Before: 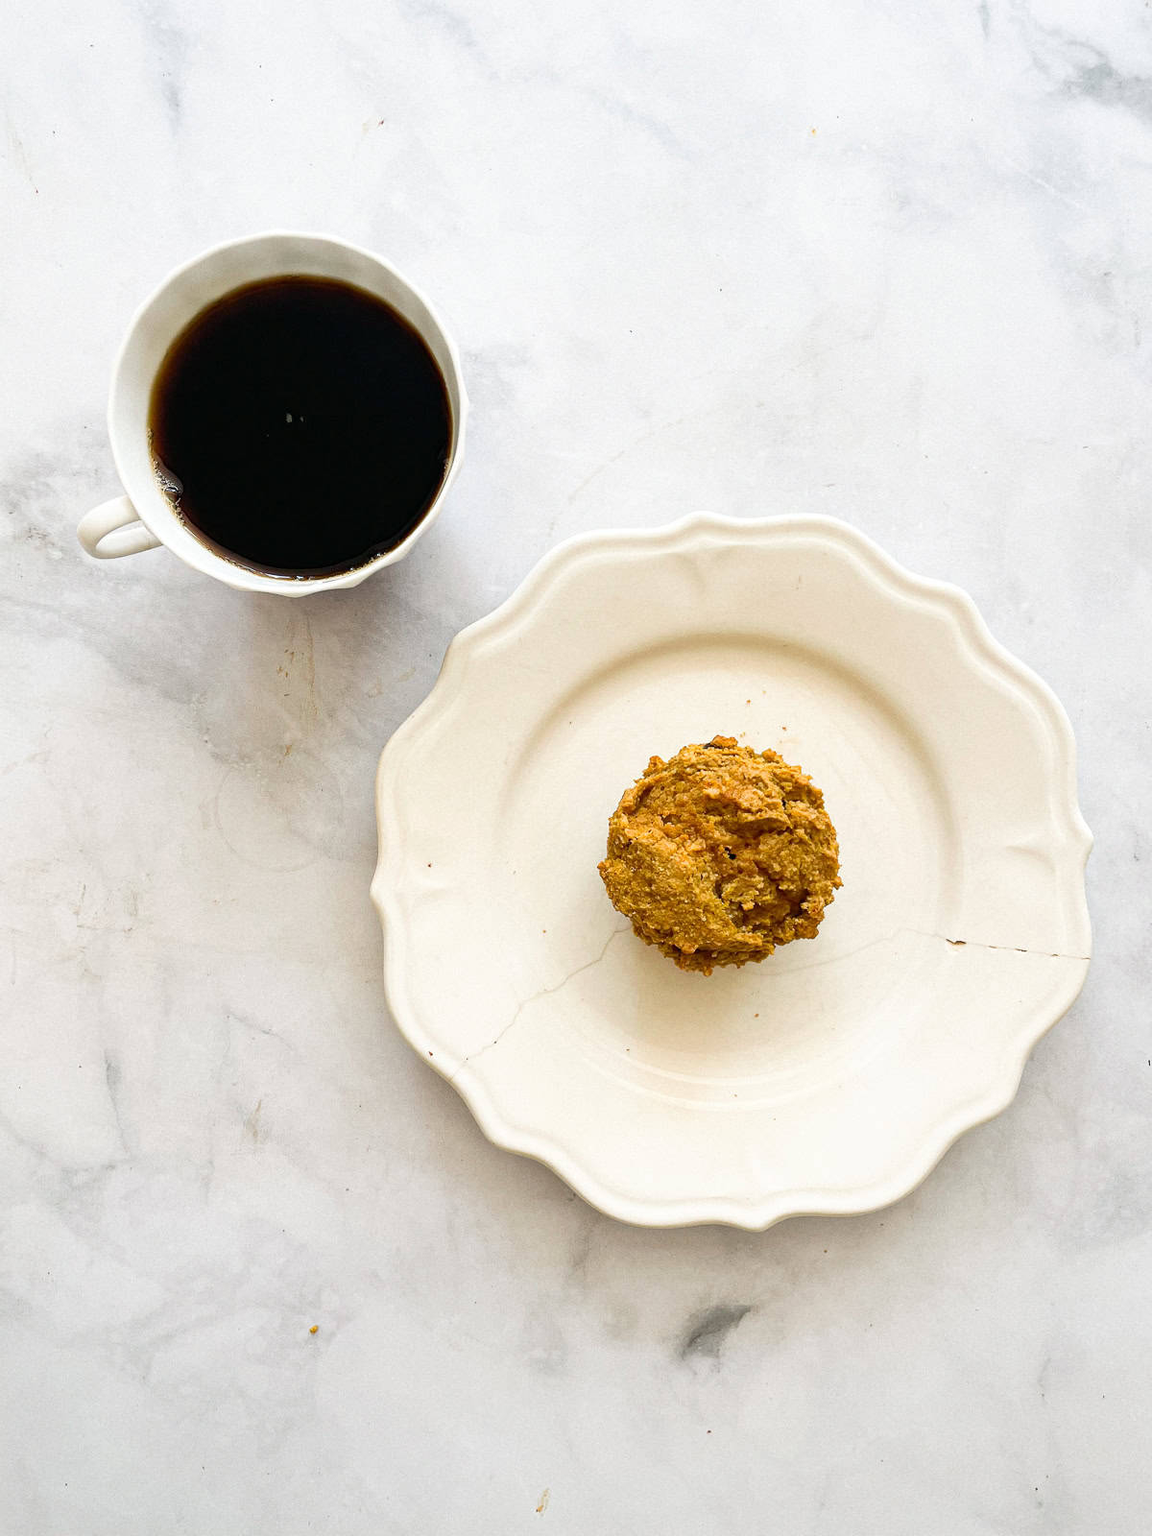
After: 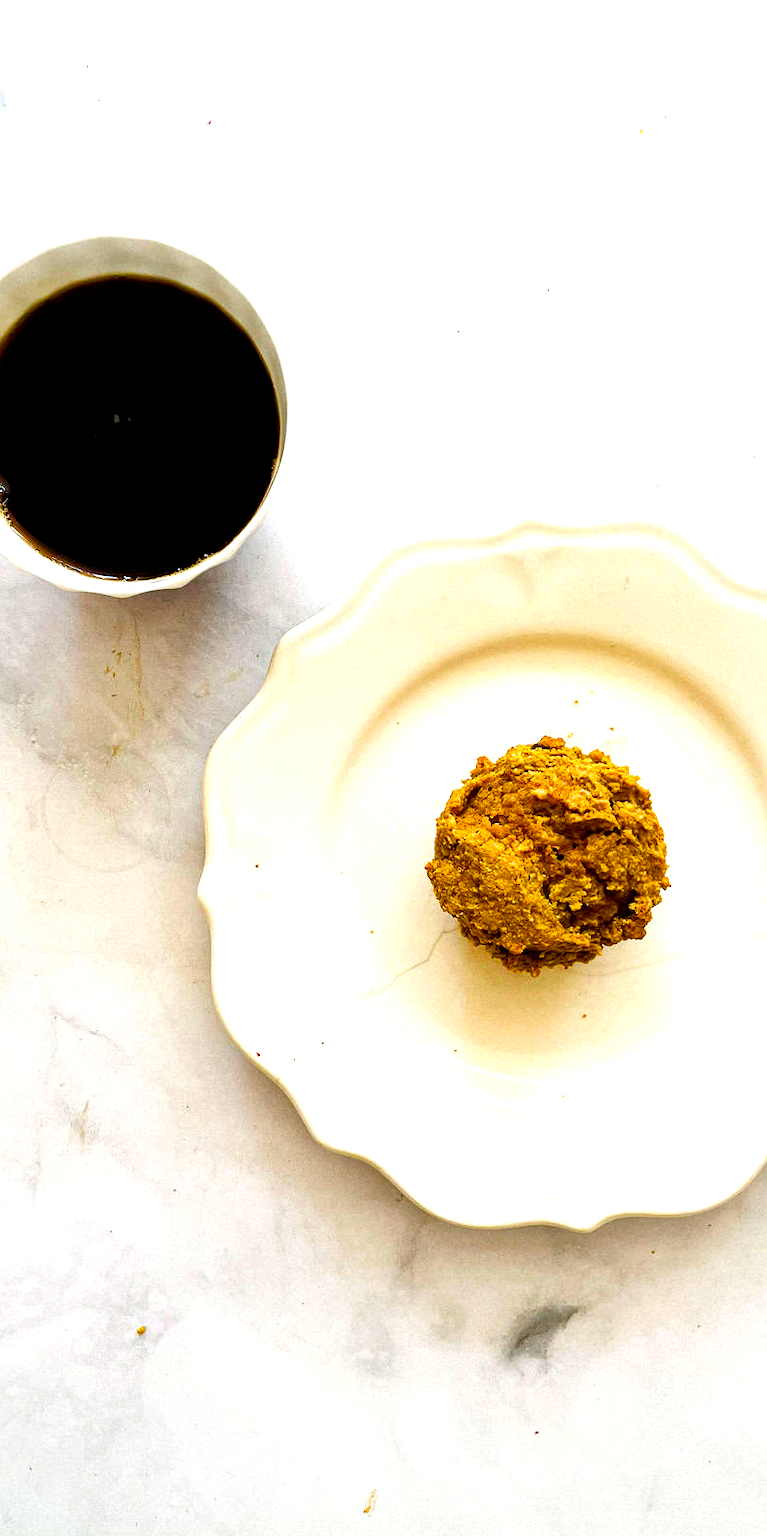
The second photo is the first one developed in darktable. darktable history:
crop and rotate: left 15.055%, right 18.278%
color balance rgb: perceptual saturation grading › global saturation 20%, perceptual saturation grading › highlights -25%, perceptual saturation grading › shadows 50.52%, global vibrance 40.24%
color balance: lift [0.991, 1, 1, 1], gamma [0.996, 1, 1, 1], input saturation 98.52%, contrast 20.34%, output saturation 103.72%
